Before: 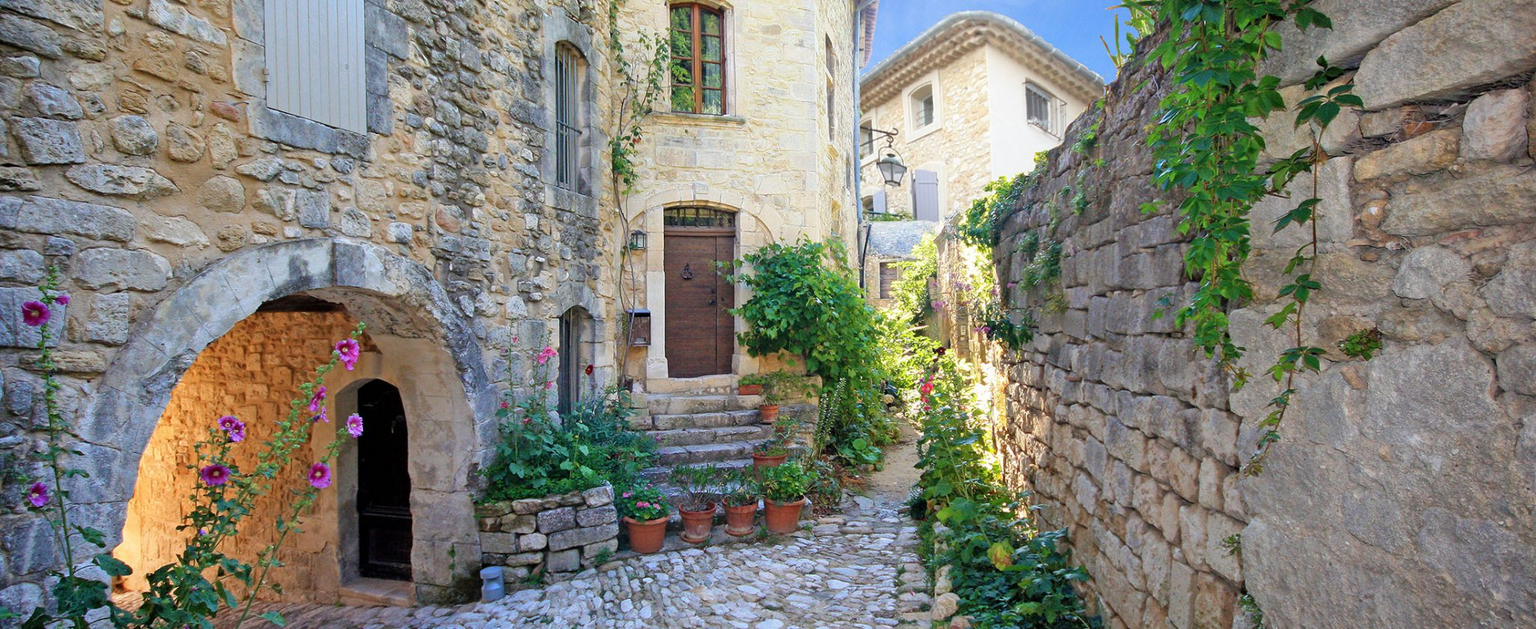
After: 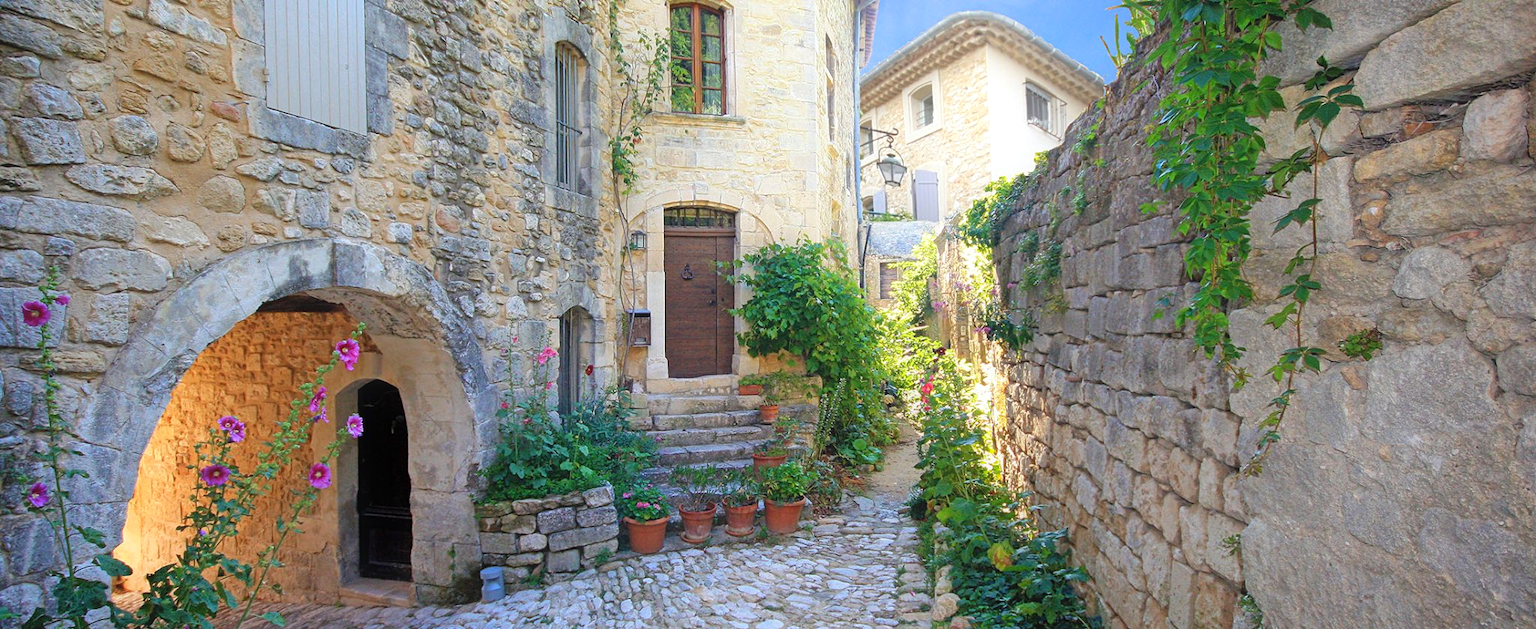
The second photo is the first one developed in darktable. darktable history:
contrast equalizer: y [[0.5, 0.496, 0.435, 0.435, 0.496, 0.5], [0.5 ×6], [0.5 ×6], [0 ×6], [0 ×6]]
exposure: exposure 0.207 EV, compensate highlight preservation false
